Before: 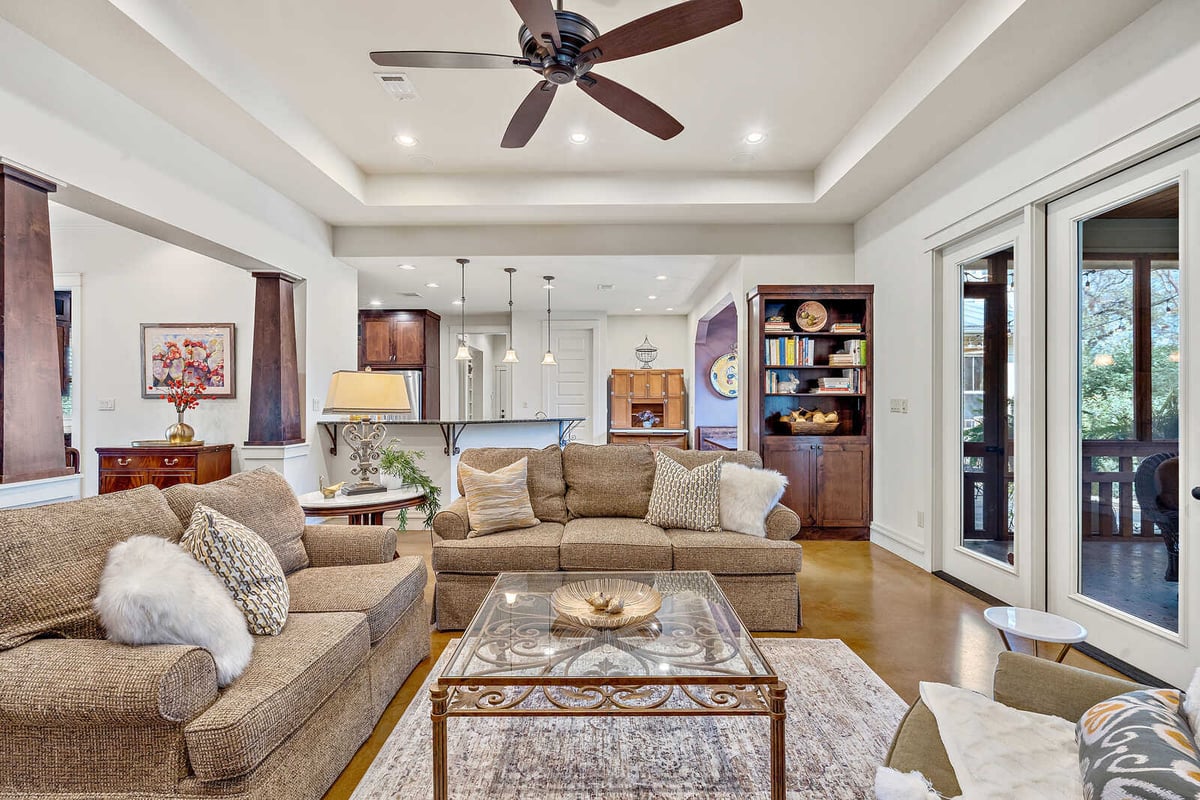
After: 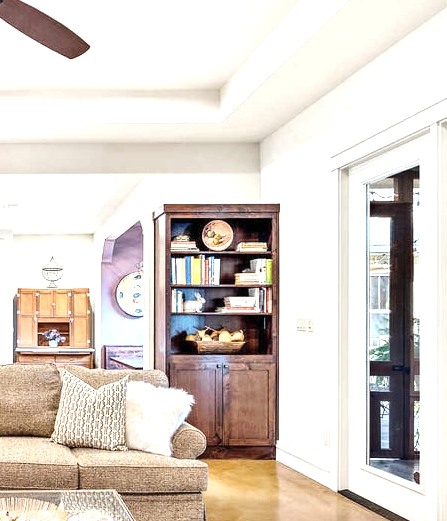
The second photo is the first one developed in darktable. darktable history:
exposure: black level correction 0, exposure 1.124 EV, compensate highlight preservation false
crop and rotate: left 49.557%, top 10.138%, right 13.176%, bottom 24.686%
tone curve: curves: ch0 [(0, 0) (0.003, 0.003) (0.011, 0.011) (0.025, 0.025) (0.044, 0.044) (0.069, 0.069) (0.1, 0.099) (0.136, 0.135) (0.177, 0.176) (0.224, 0.223) (0.277, 0.275) (0.335, 0.333) (0.399, 0.396) (0.468, 0.465) (0.543, 0.545) (0.623, 0.625) (0.709, 0.71) (0.801, 0.801) (0.898, 0.898) (1, 1)], preserve colors none
contrast brightness saturation: contrast 0.107, saturation -0.175
